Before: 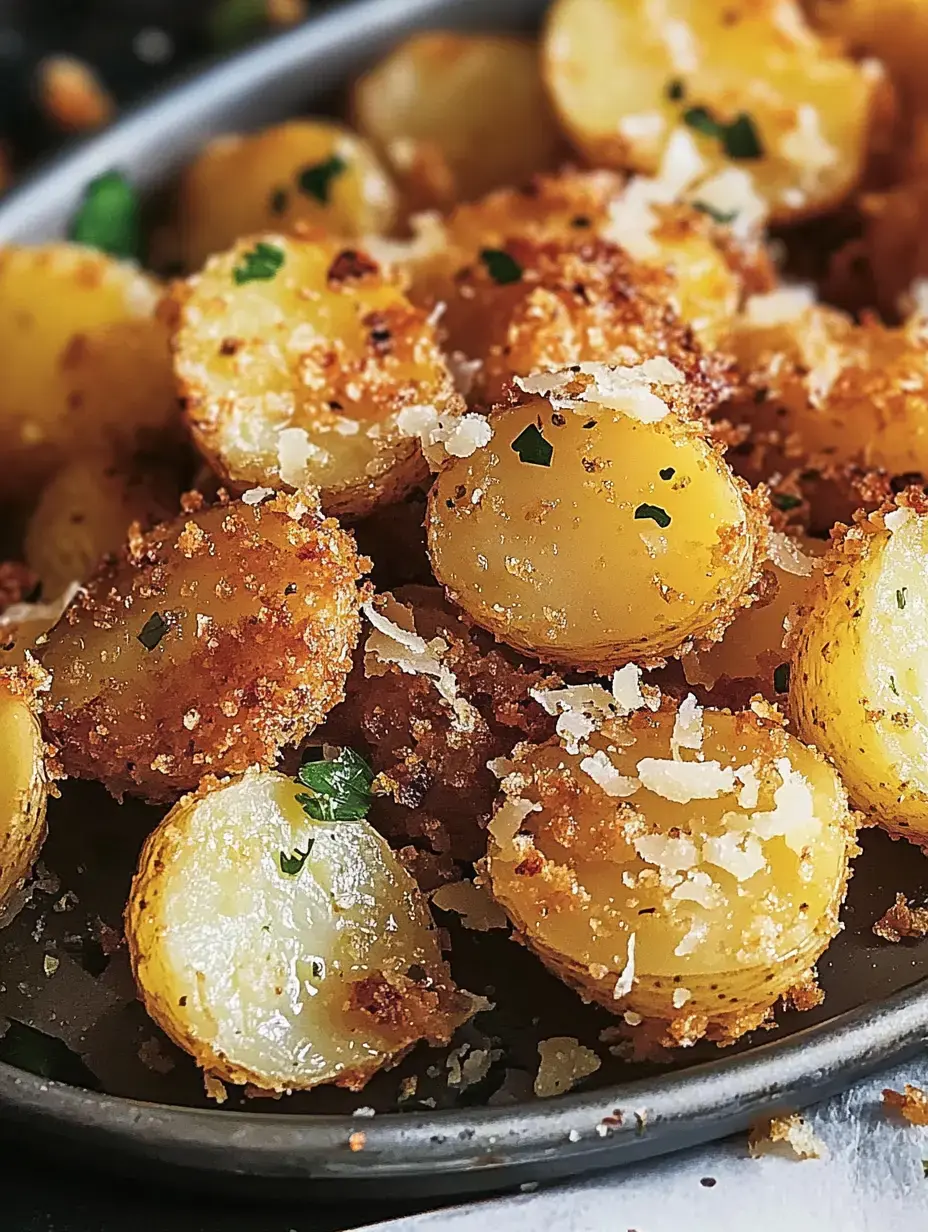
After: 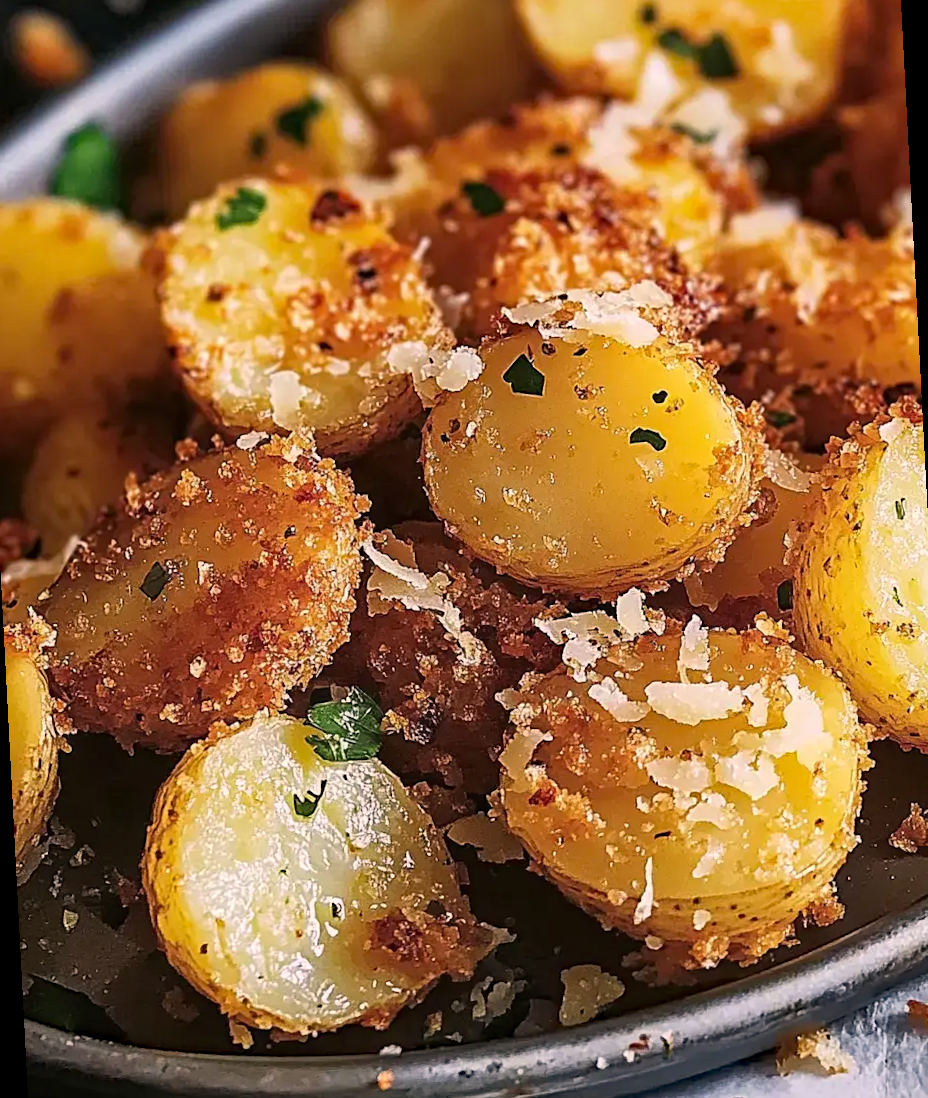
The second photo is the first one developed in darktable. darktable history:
color correction: highlights a* 7.34, highlights b* 4.37
rotate and perspective: rotation -3°, crop left 0.031, crop right 0.968, crop top 0.07, crop bottom 0.93
haze removal: strength 0.29, distance 0.25, compatibility mode true, adaptive false
